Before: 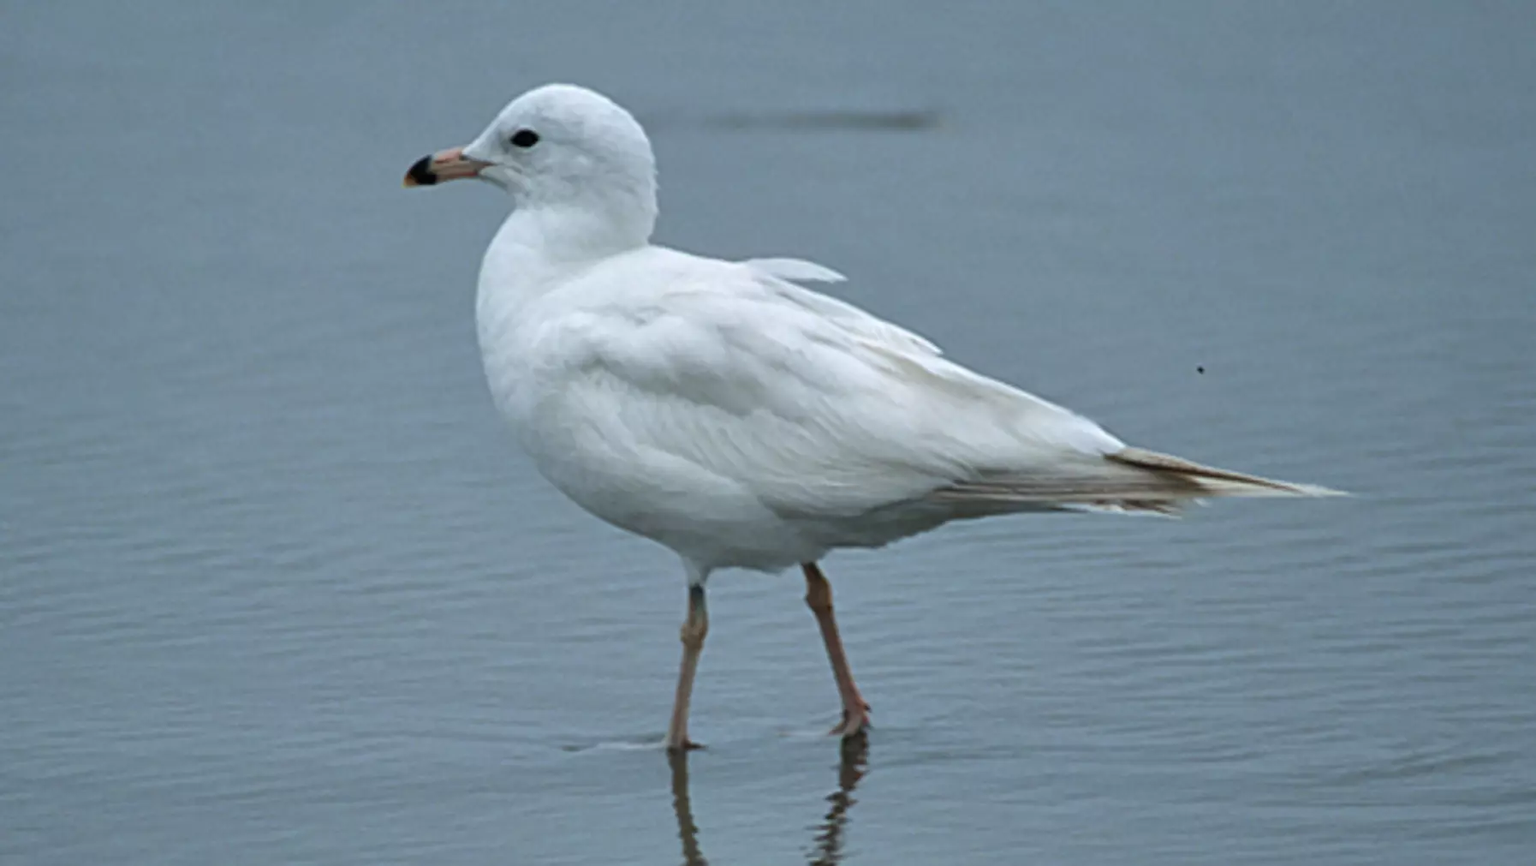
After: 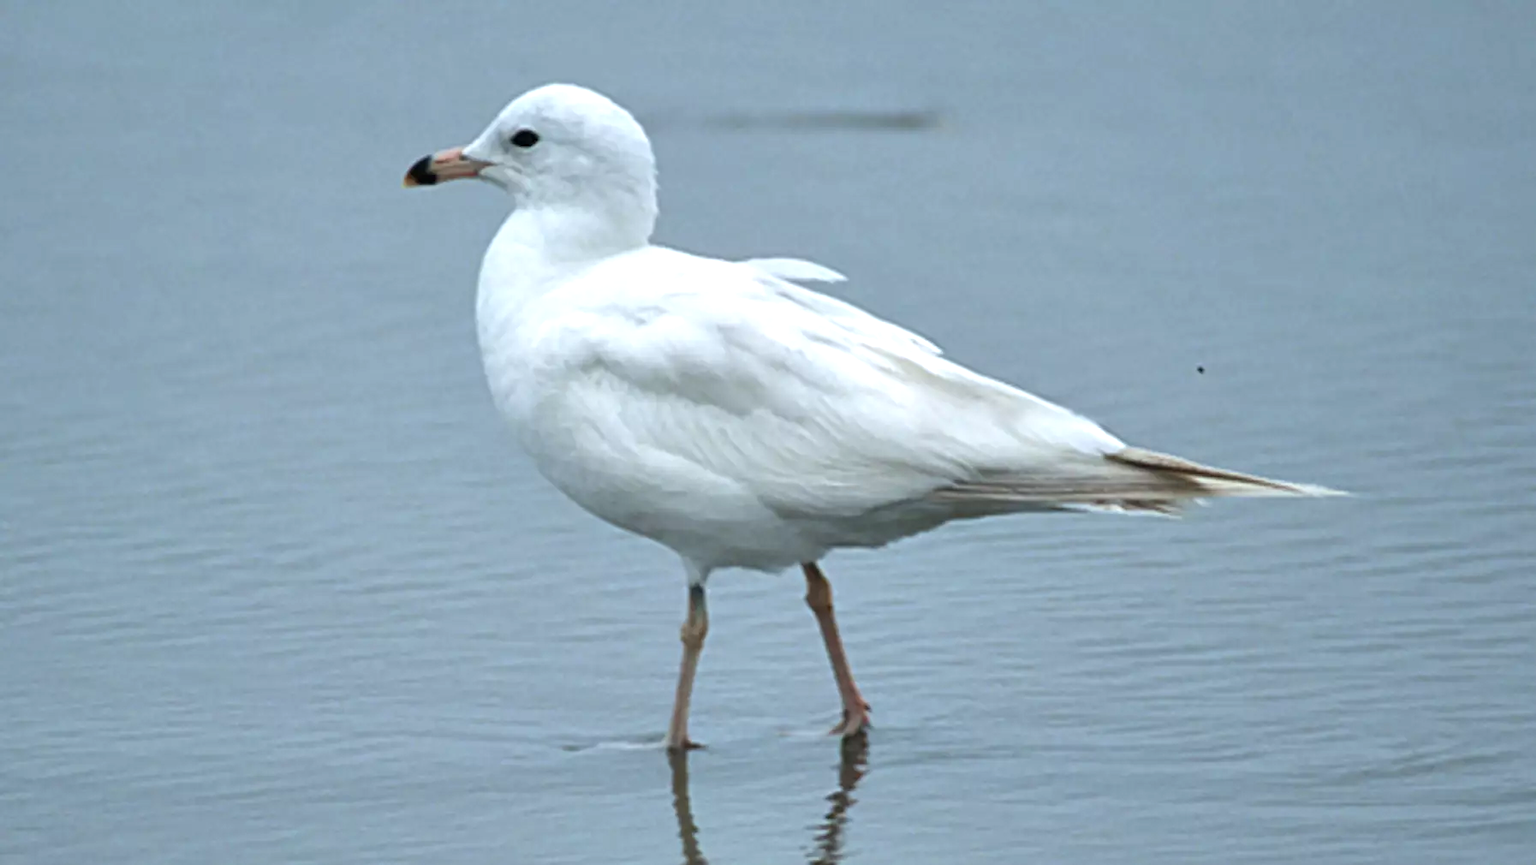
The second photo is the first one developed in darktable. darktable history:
exposure: exposure 0.604 EV, compensate exposure bias true, compensate highlight preservation false
